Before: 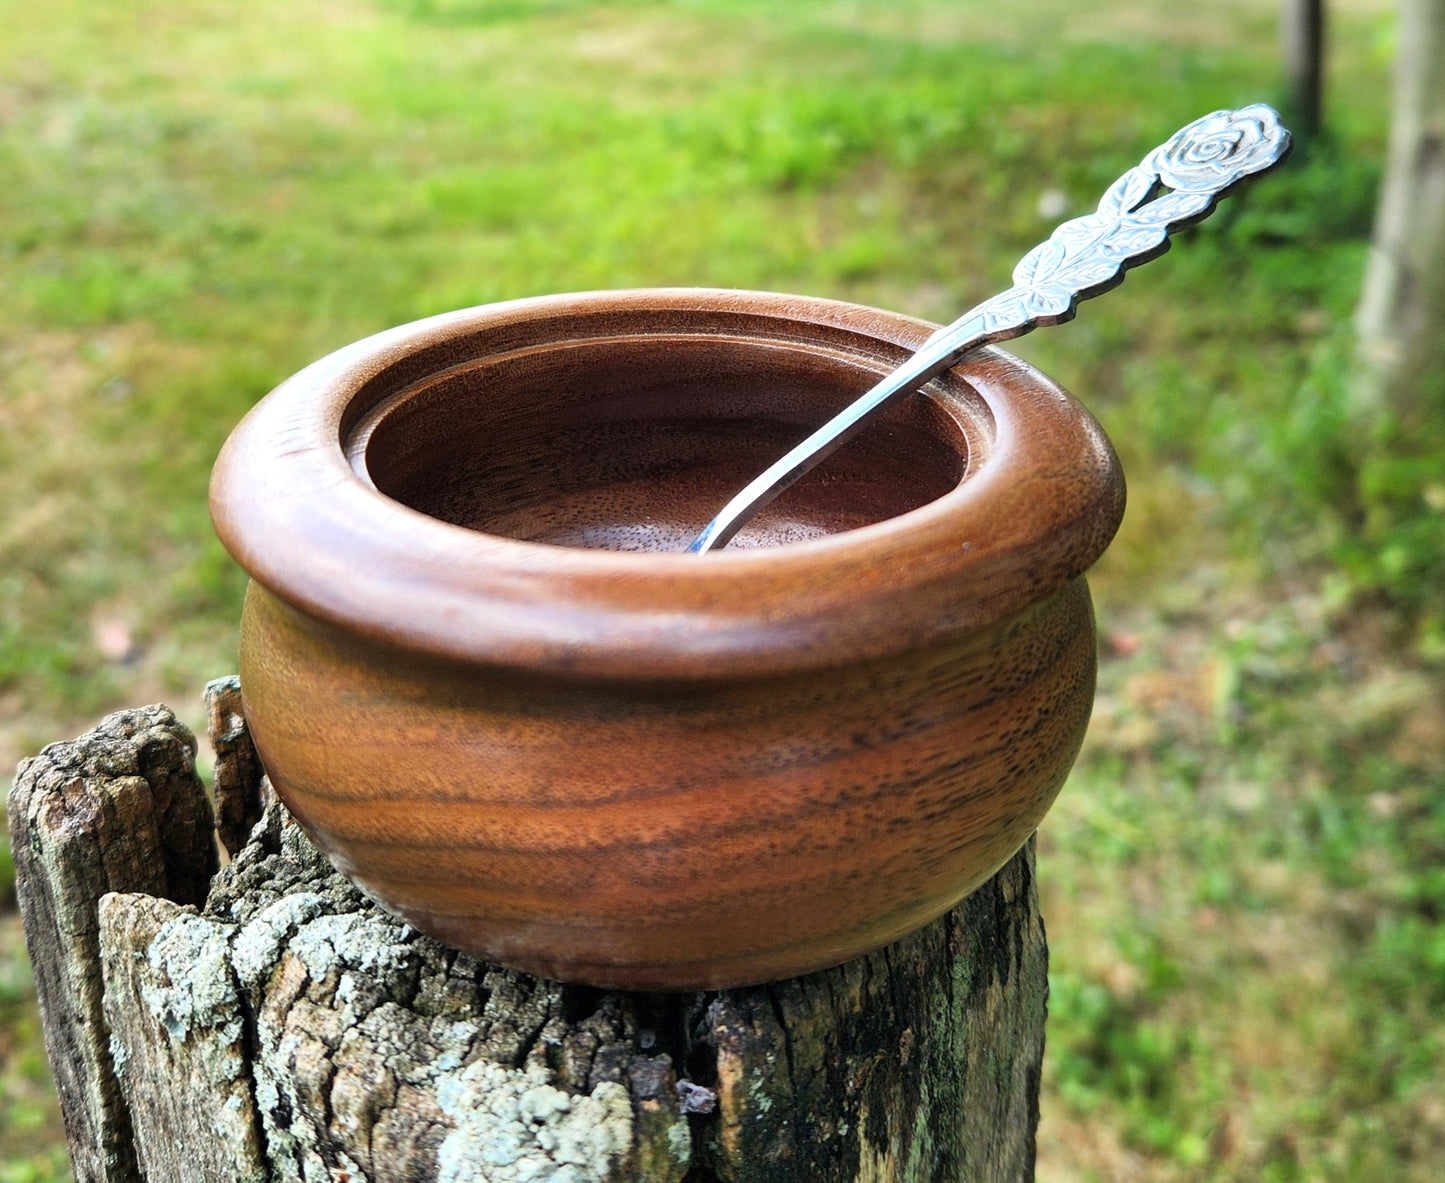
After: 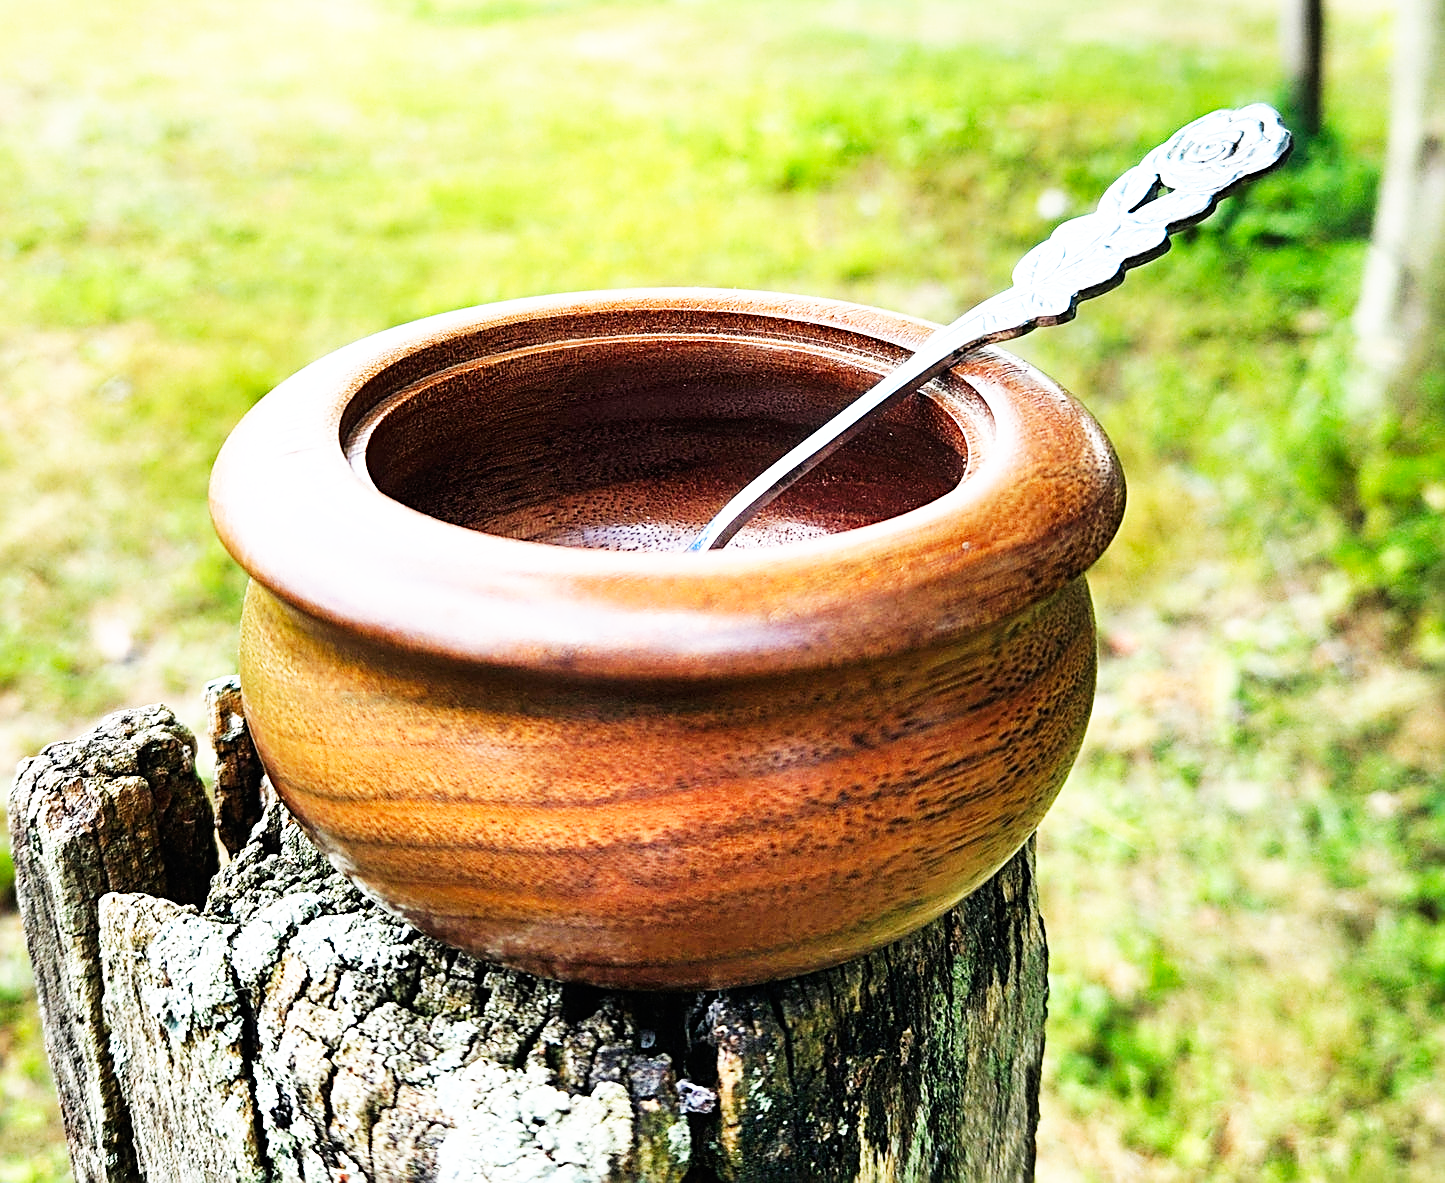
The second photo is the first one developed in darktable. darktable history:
sharpen: radius 2.81, amount 0.704
base curve: curves: ch0 [(0, 0) (0.007, 0.004) (0.027, 0.03) (0.046, 0.07) (0.207, 0.54) (0.442, 0.872) (0.673, 0.972) (1, 1)], preserve colors none
